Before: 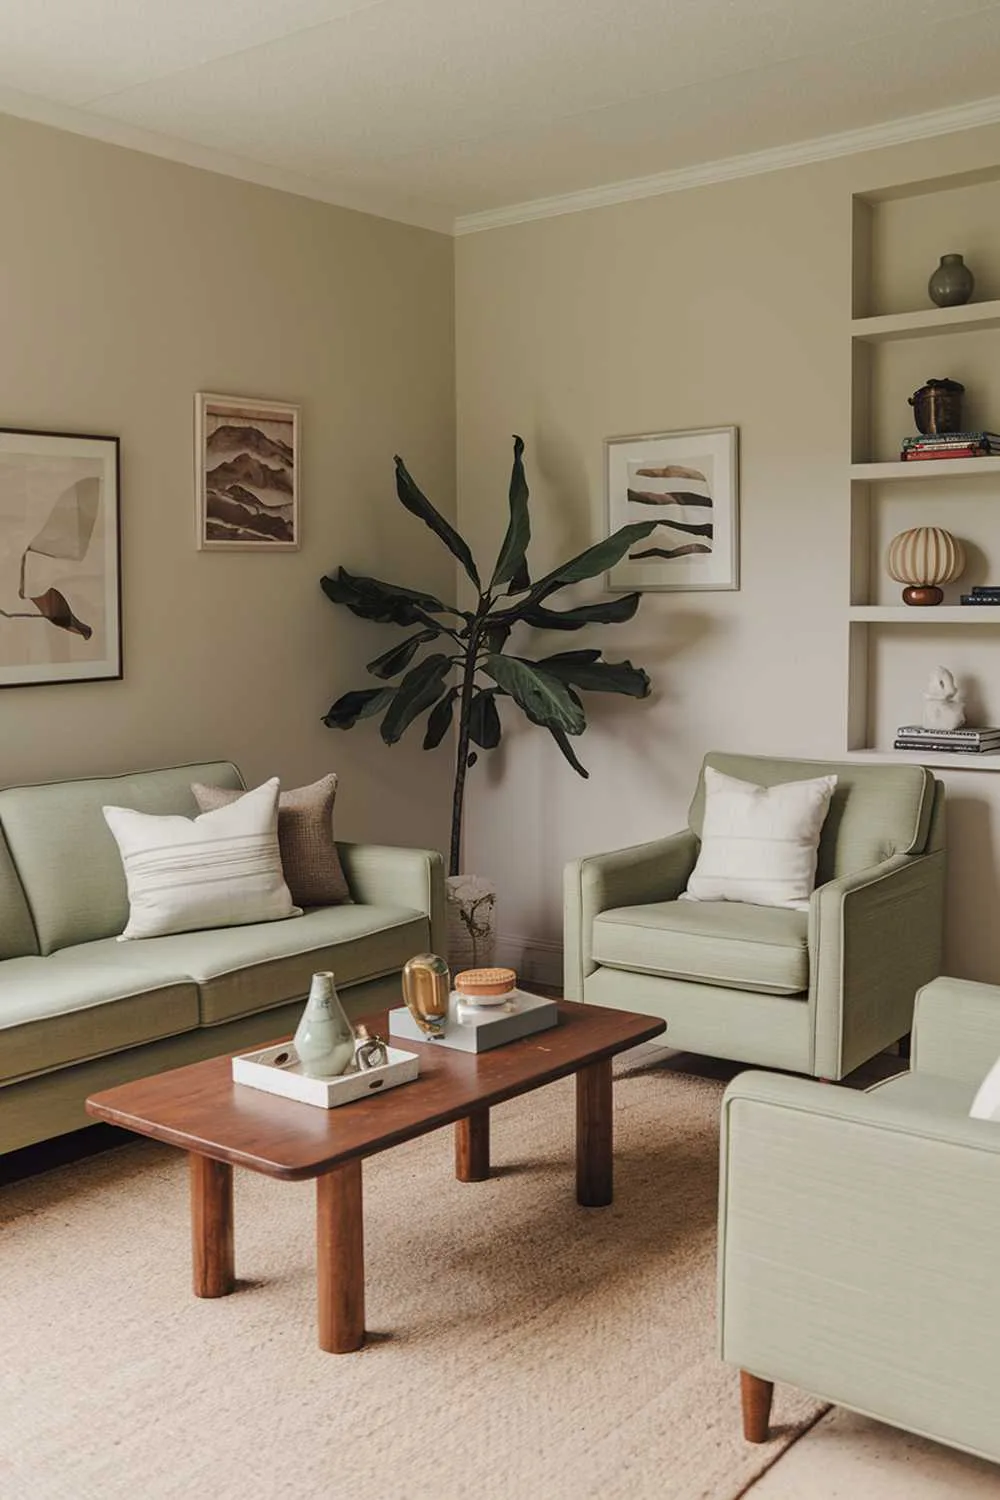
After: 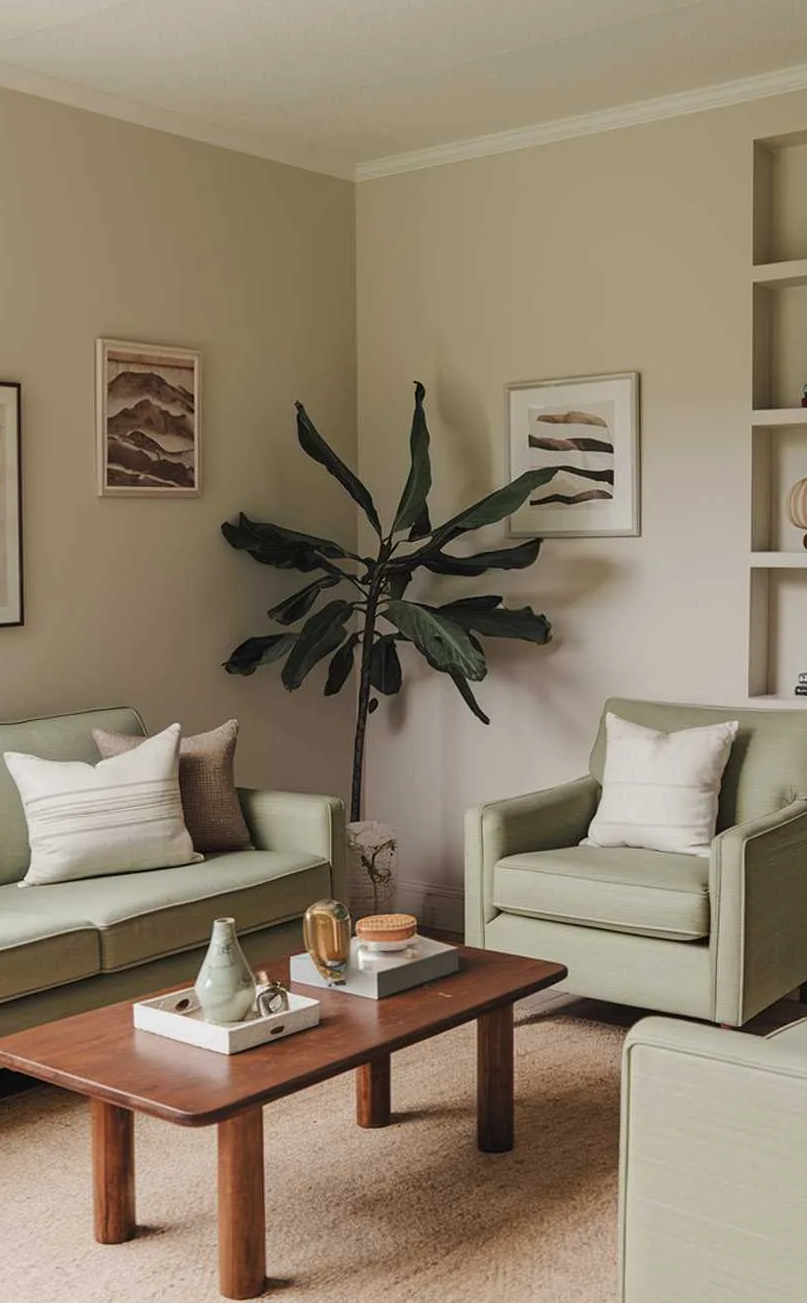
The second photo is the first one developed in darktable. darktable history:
crop: left 9.982%, top 3.619%, right 9.241%, bottom 9.491%
